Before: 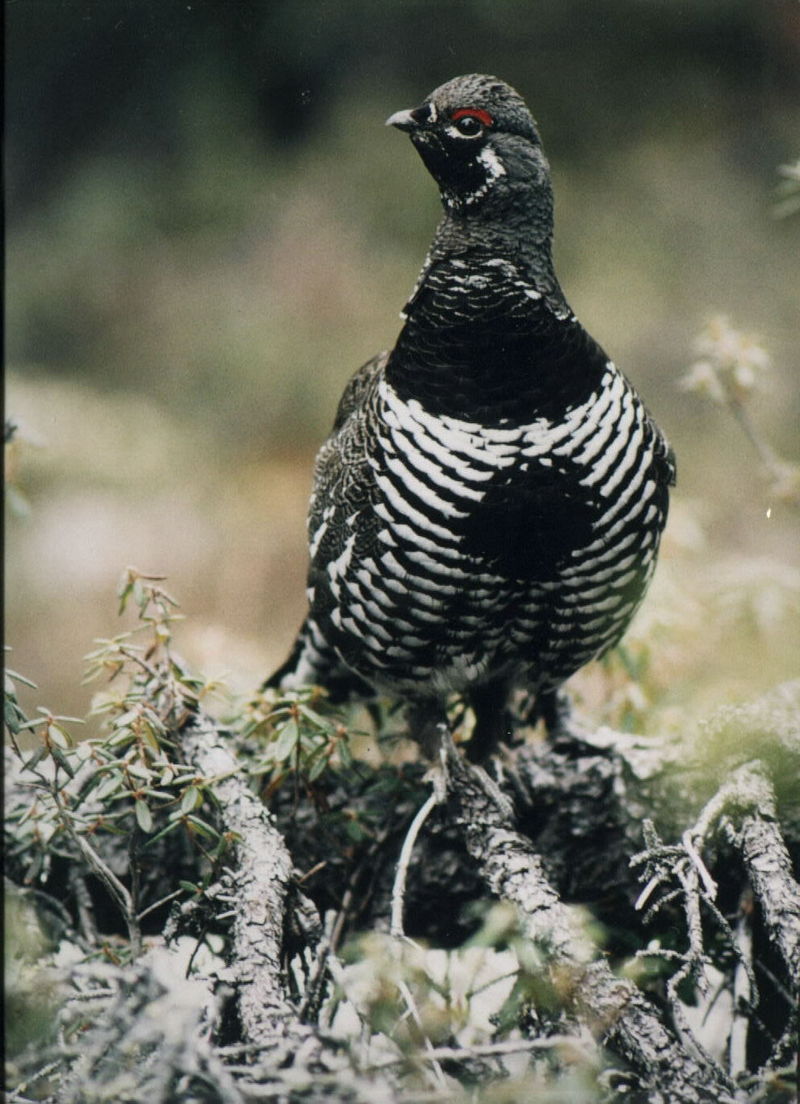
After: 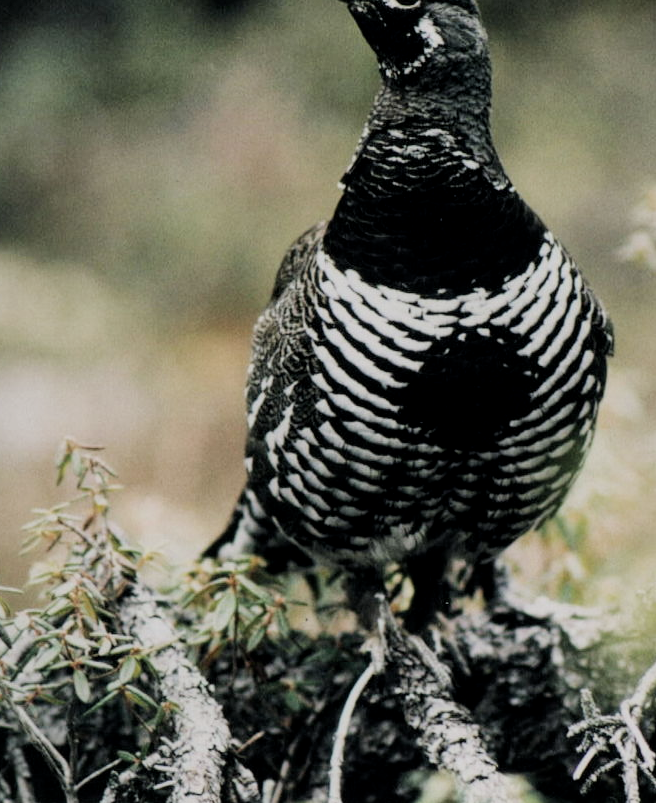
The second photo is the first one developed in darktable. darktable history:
shadows and highlights: radius 264.75, soften with gaussian
filmic rgb: black relative exposure -7.65 EV, hardness 4.02, contrast 1.1, highlights saturation mix -30%
crop: left 7.856%, top 11.836%, right 10.12%, bottom 15.387%
local contrast: highlights 100%, shadows 100%, detail 120%, midtone range 0.2
